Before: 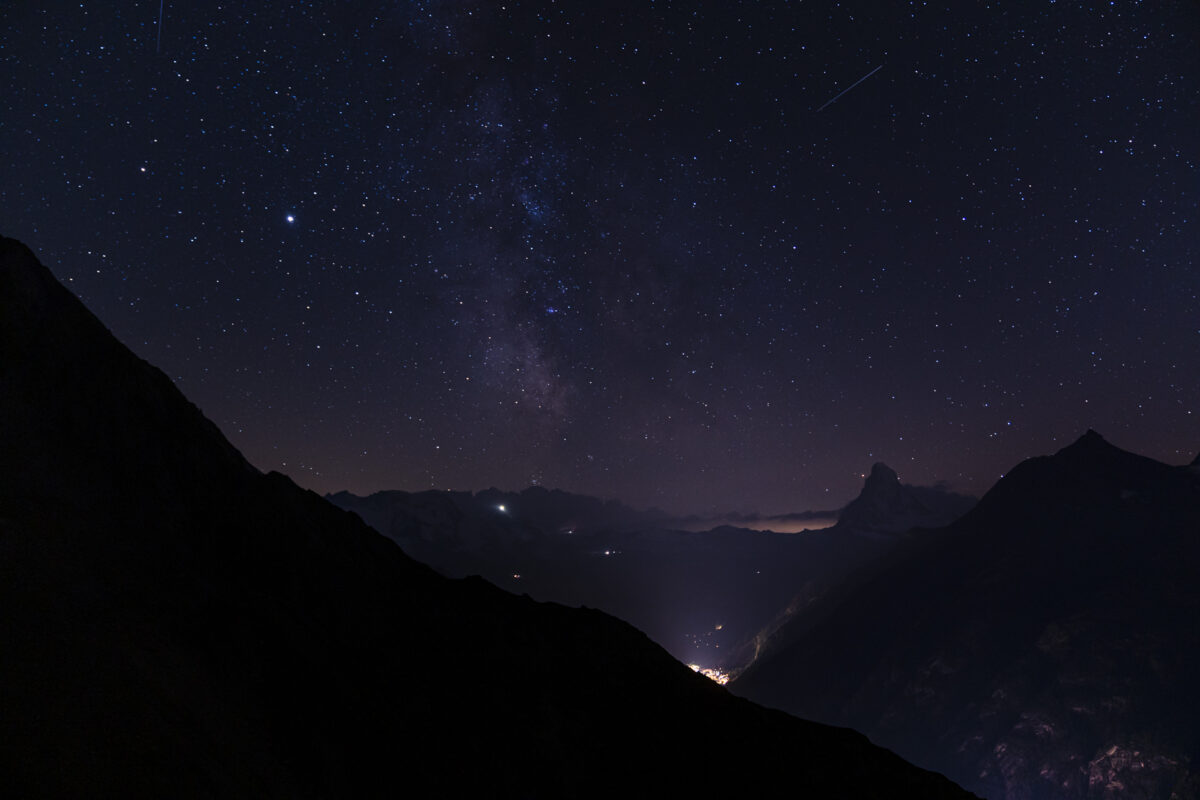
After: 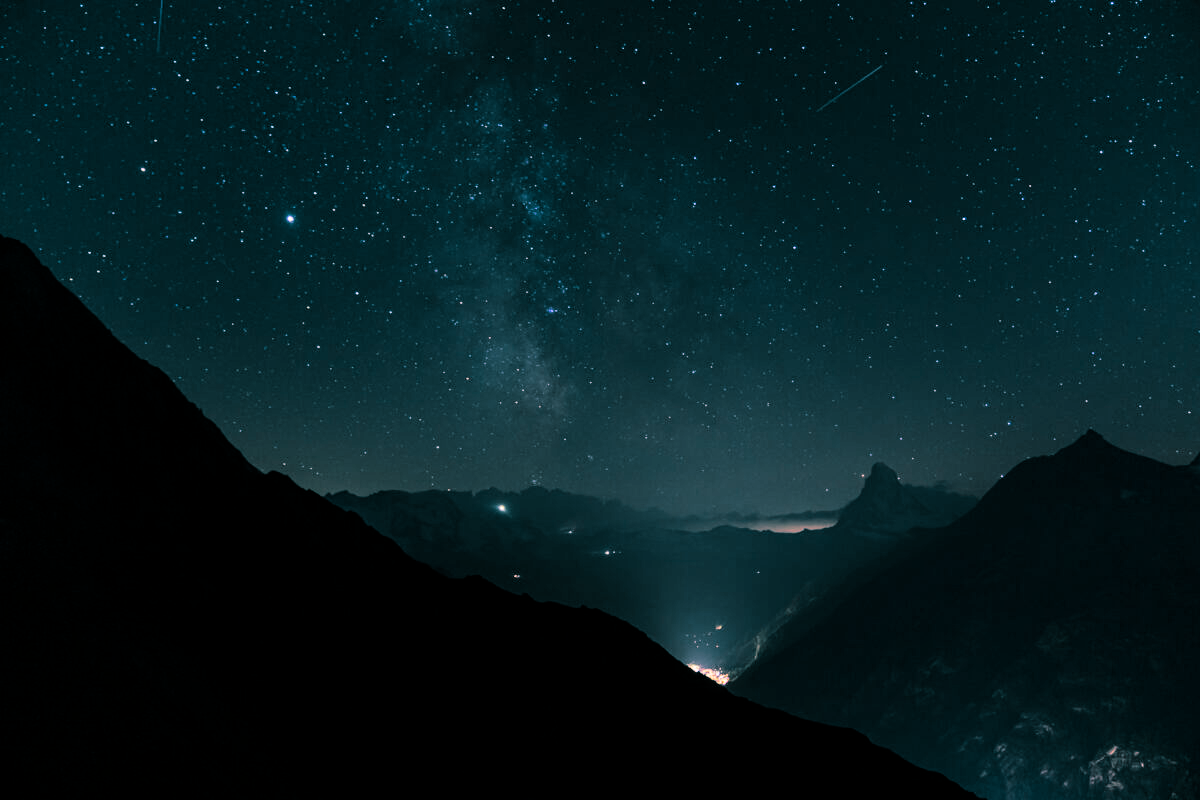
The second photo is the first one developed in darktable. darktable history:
split-toning: shadows › hue 186.43°, highlights › hue 49.29°, compress 30.29%
shadows and highlights: shadows 37.27, highlights -28.18, soften with gaussian
